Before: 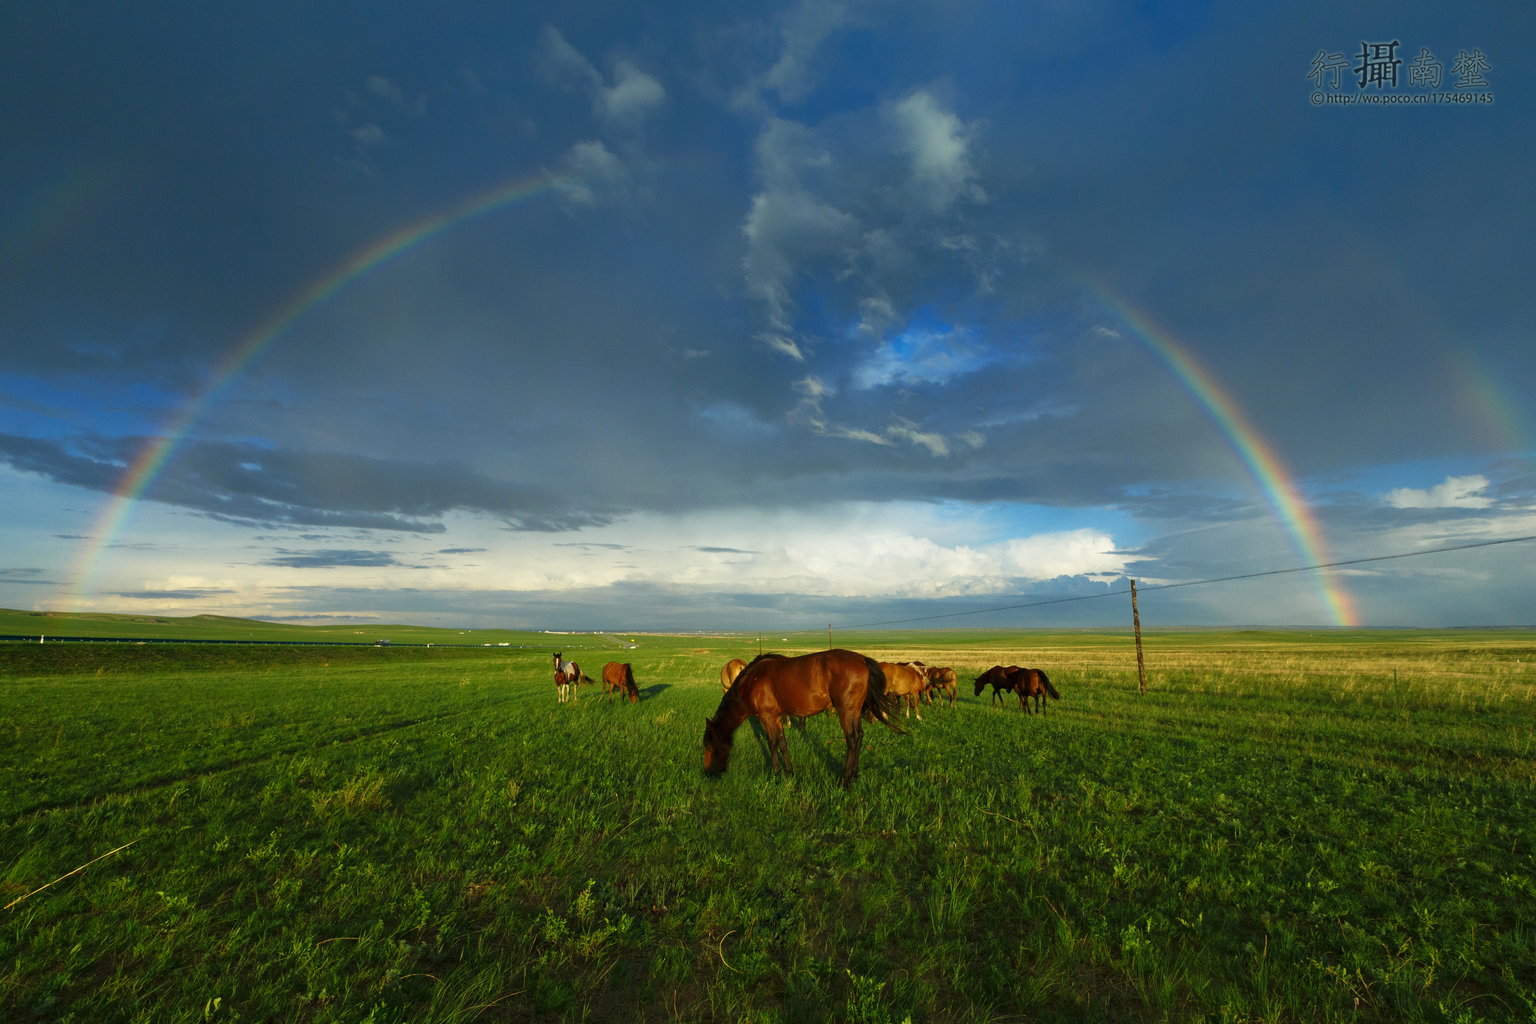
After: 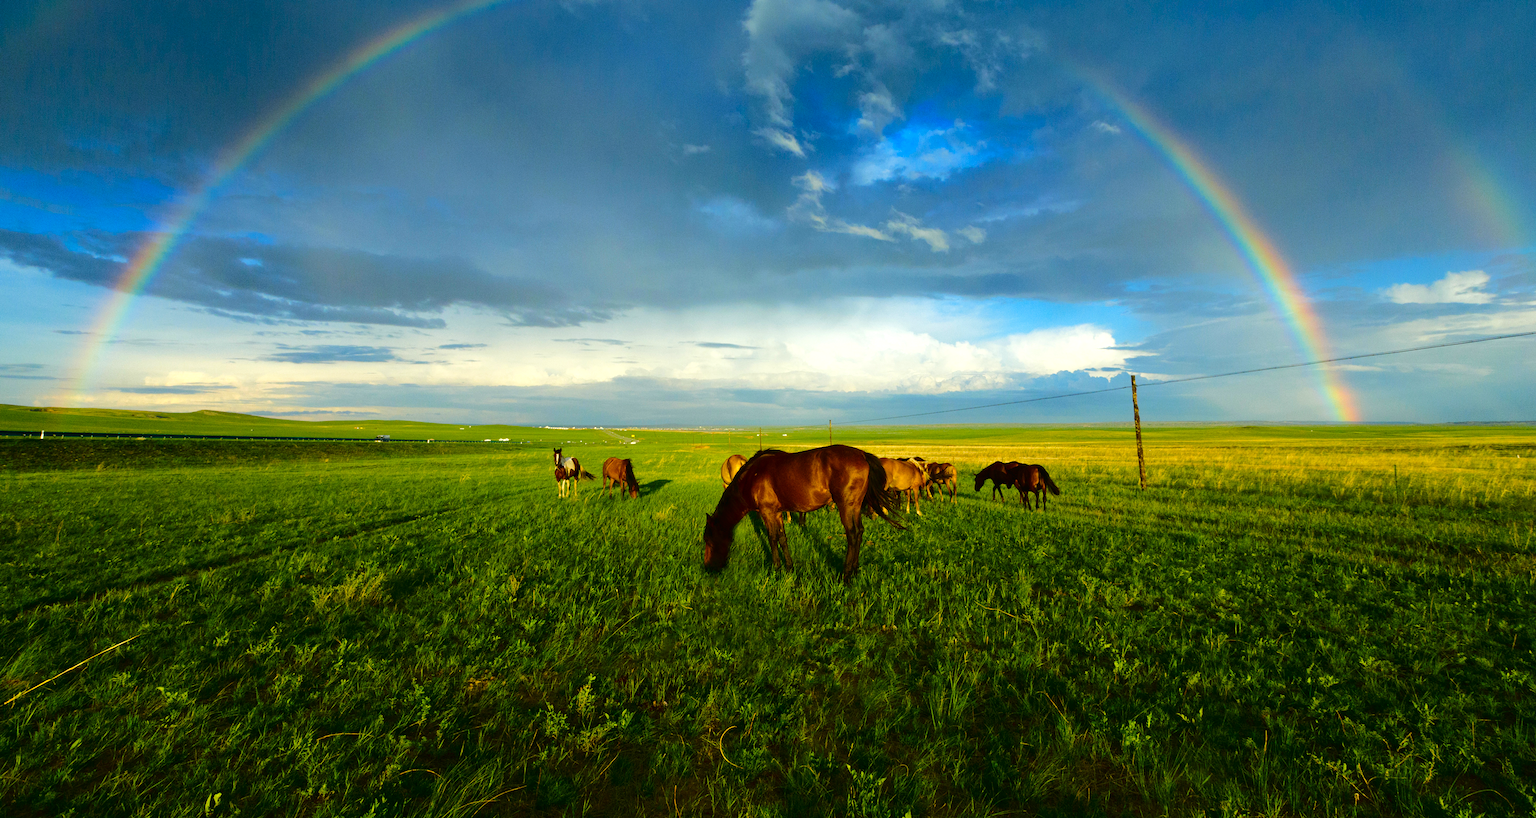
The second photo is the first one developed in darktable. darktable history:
crop and rotate: top 20.045%
color balance rgb: perceptual saturation grading › global saturation 40.154%, perceptual saturation grading › highlights -25.215%, perceptual saturation grading › mid-tones 35.204%, perceptual saturation grading › shadows 34.499%, perceptual brilliance grading › highlights 9.899%, perceptual brilliance grading › mid-tones 4.586%
tone curve: curves: ch0 [(0, 0) (0.003, 0.012) (0.011, 0.014) (0.025, 0.019) (0.044, 0.028) (0.069, 0.039) (0.1, 0.056) (0.136, 0.093) (0.177, 0.147) (0.224, 0.214) (0.277, 0.29) (0.335, 0.381) (0.399, 0.476) (0.468, 0.557) (0.543, 0.635) (0.623, 0.697) (0.709, 0.764) (0.801, 0.831) (0.898, 0.917) (1, 1)], color space Lab, independent channels
